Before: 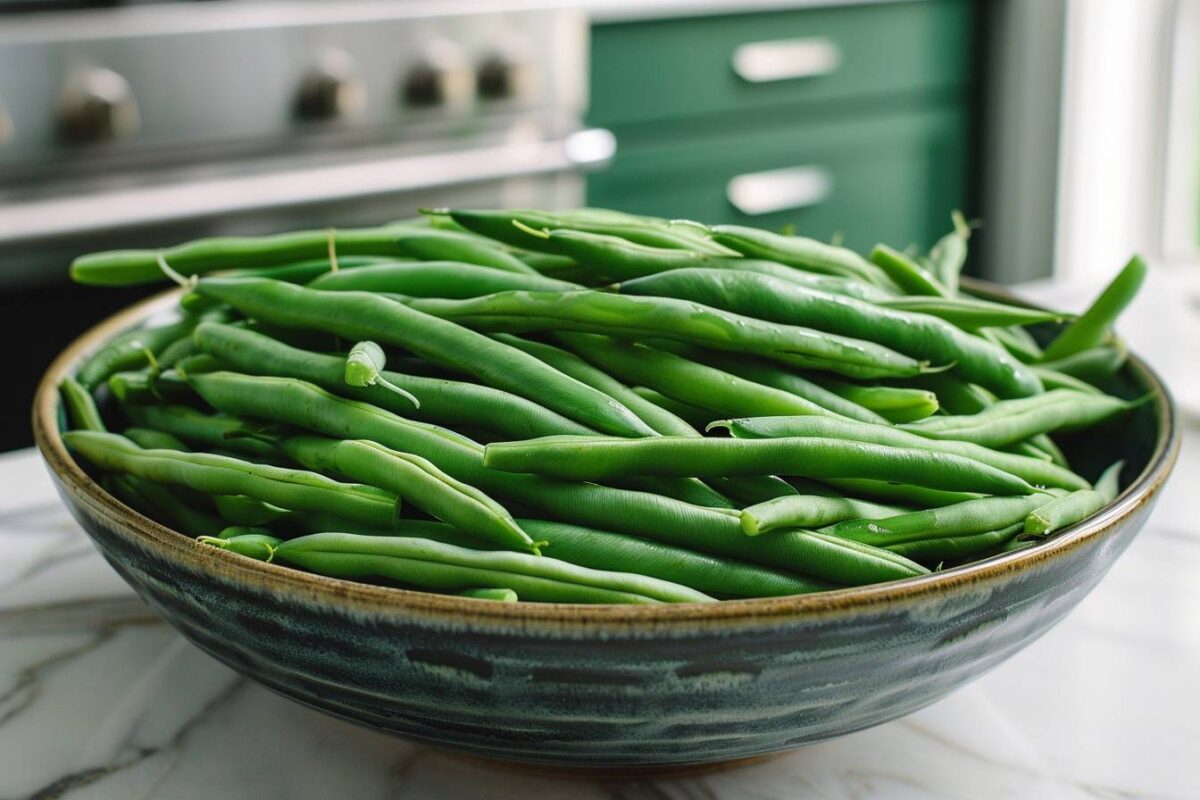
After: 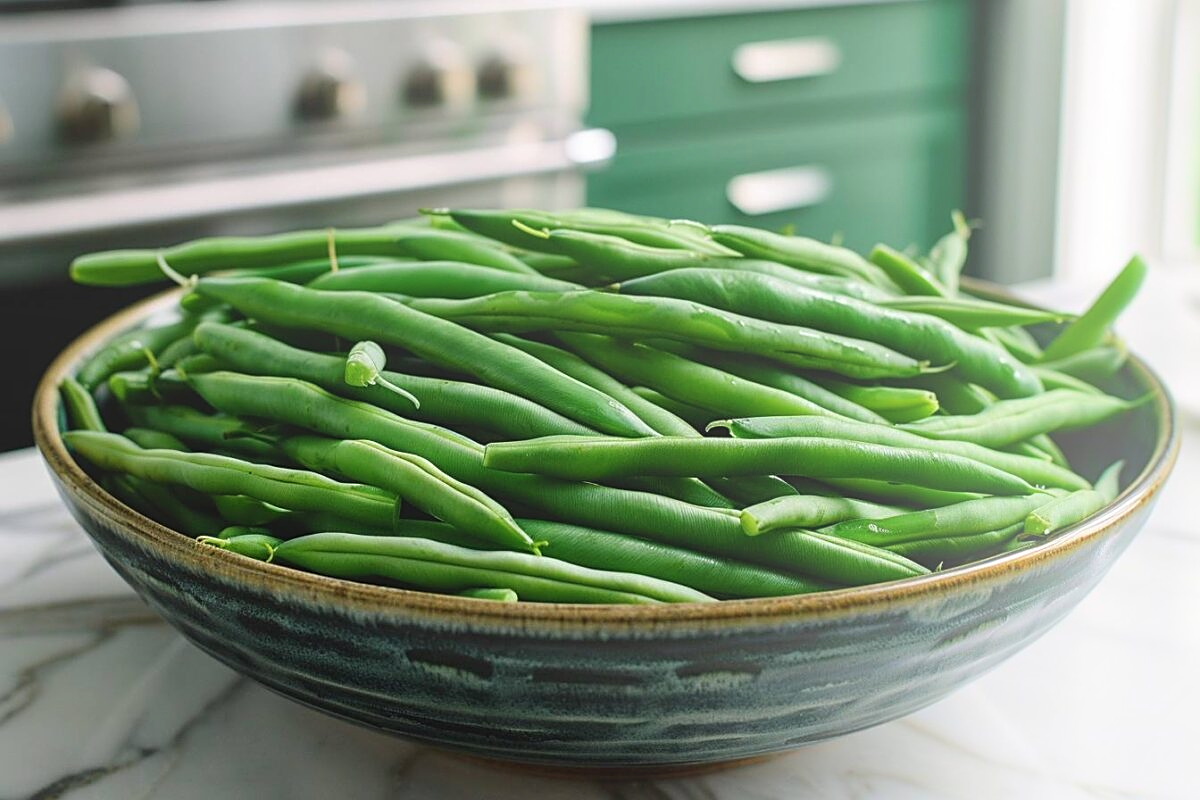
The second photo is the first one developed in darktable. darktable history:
bloom: size 40%
sharpen: on, module defaults
